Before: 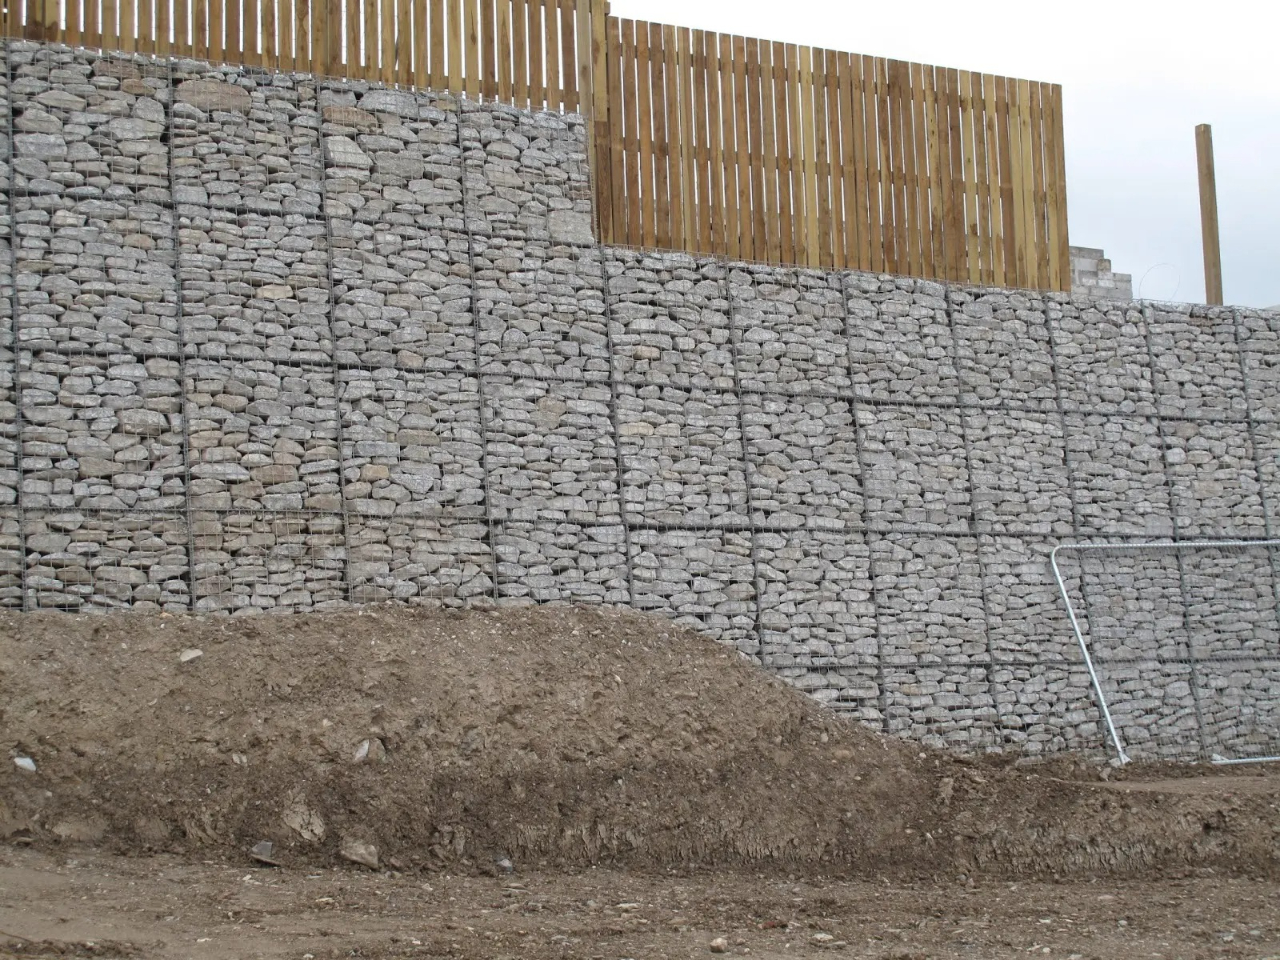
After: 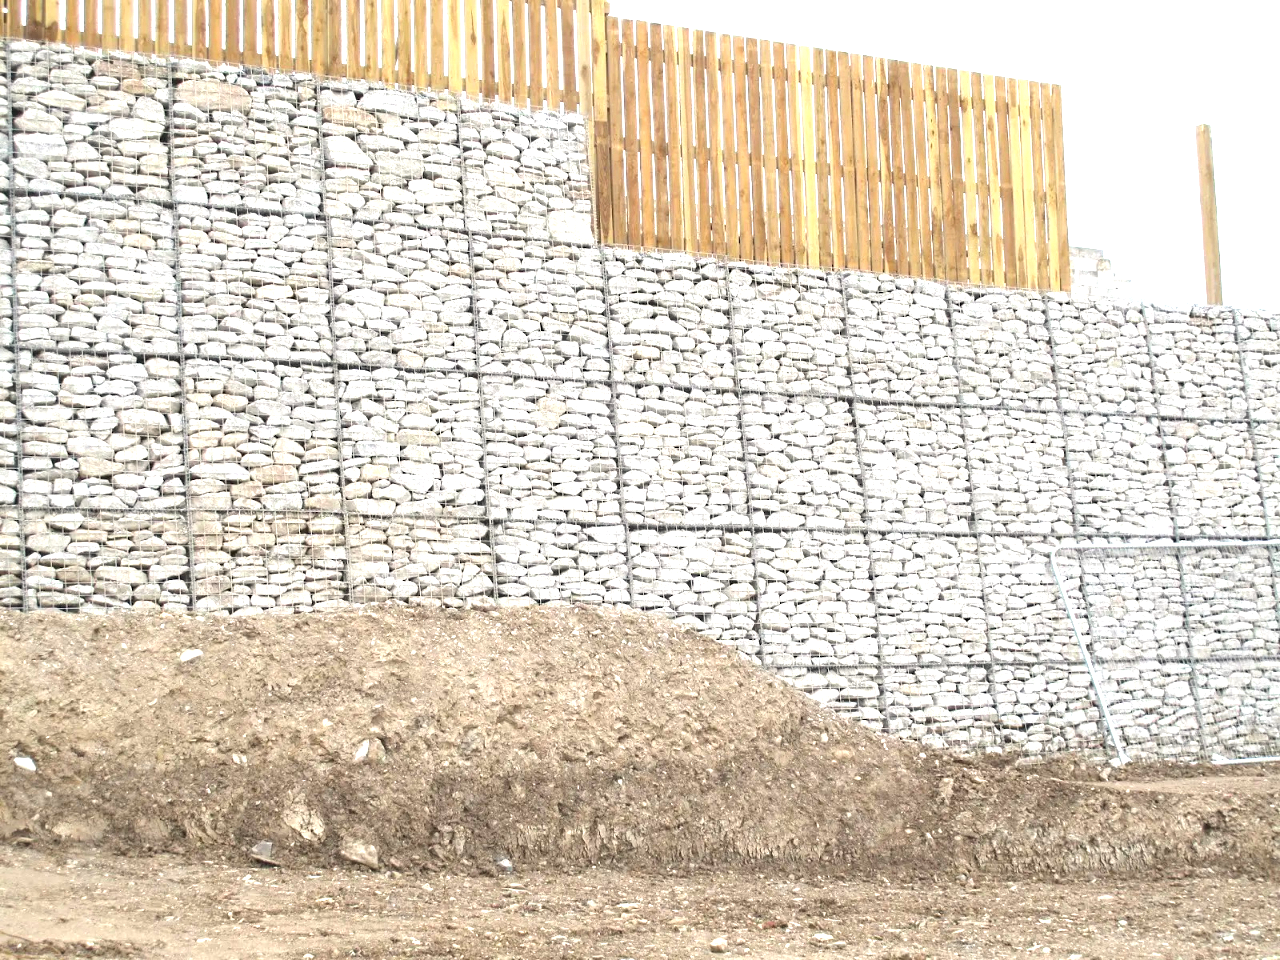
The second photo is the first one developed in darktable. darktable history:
sharpen: radius 2.861, amount 0.856, threshold 47.209
exposure: black level correction 0, exposure 1.742 EV, compensate highlight preservation false
color correction: highlights b* 2.92
